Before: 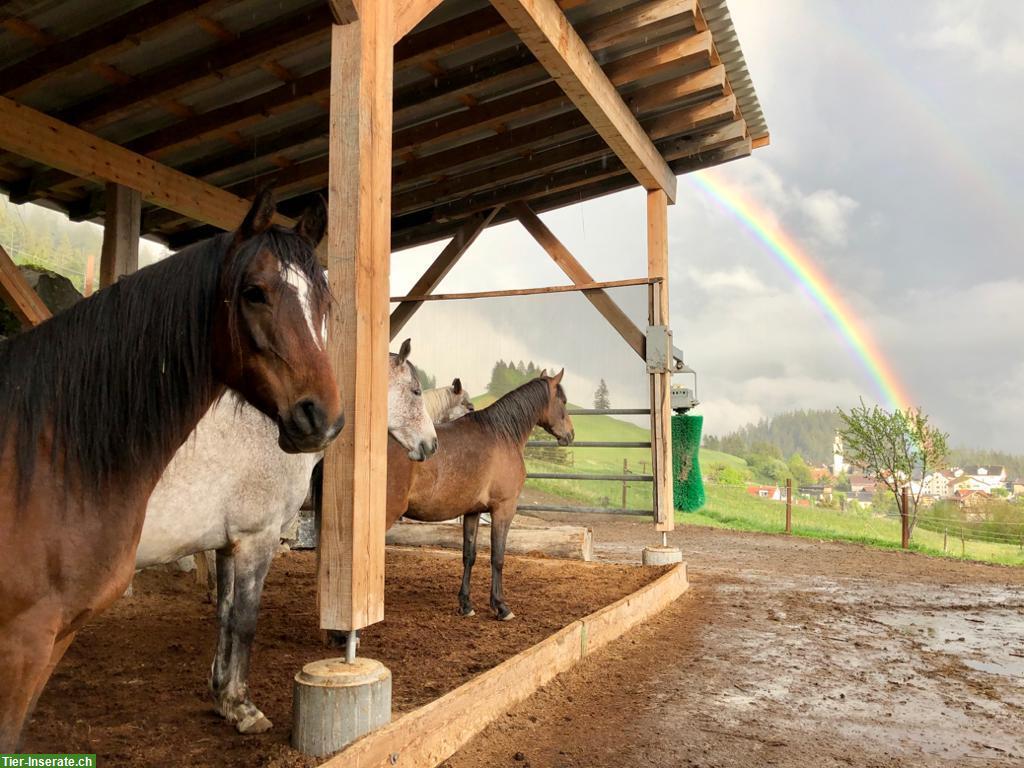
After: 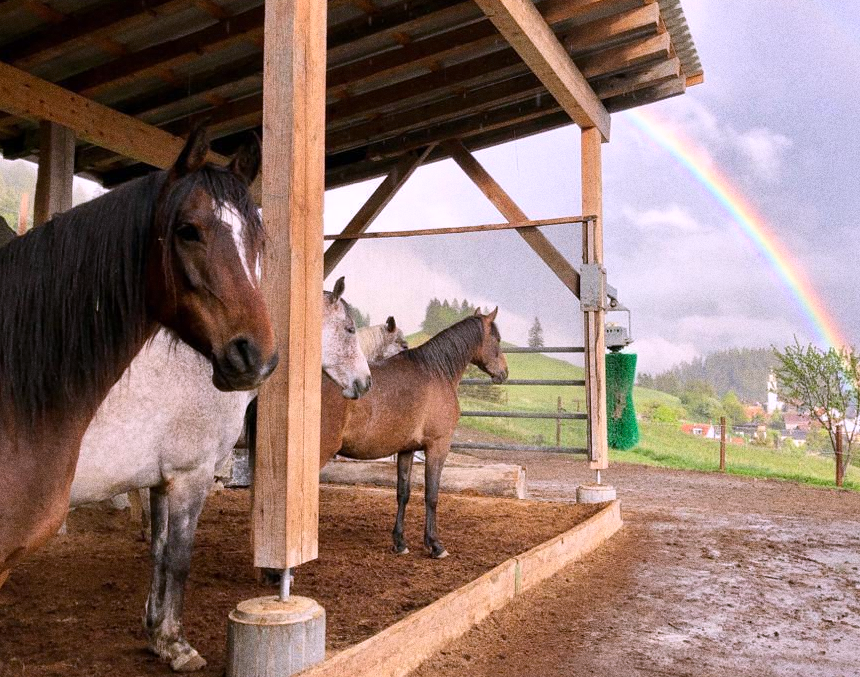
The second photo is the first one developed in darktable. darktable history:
exposure: exposure -0.05 EV
white balance: red 1.042, blue 1.17
grain: coarseness 0.09 ISO, strength 40%
crop: left 6.446%, top 8.188%, right 9.538%, bottom 3.548%
